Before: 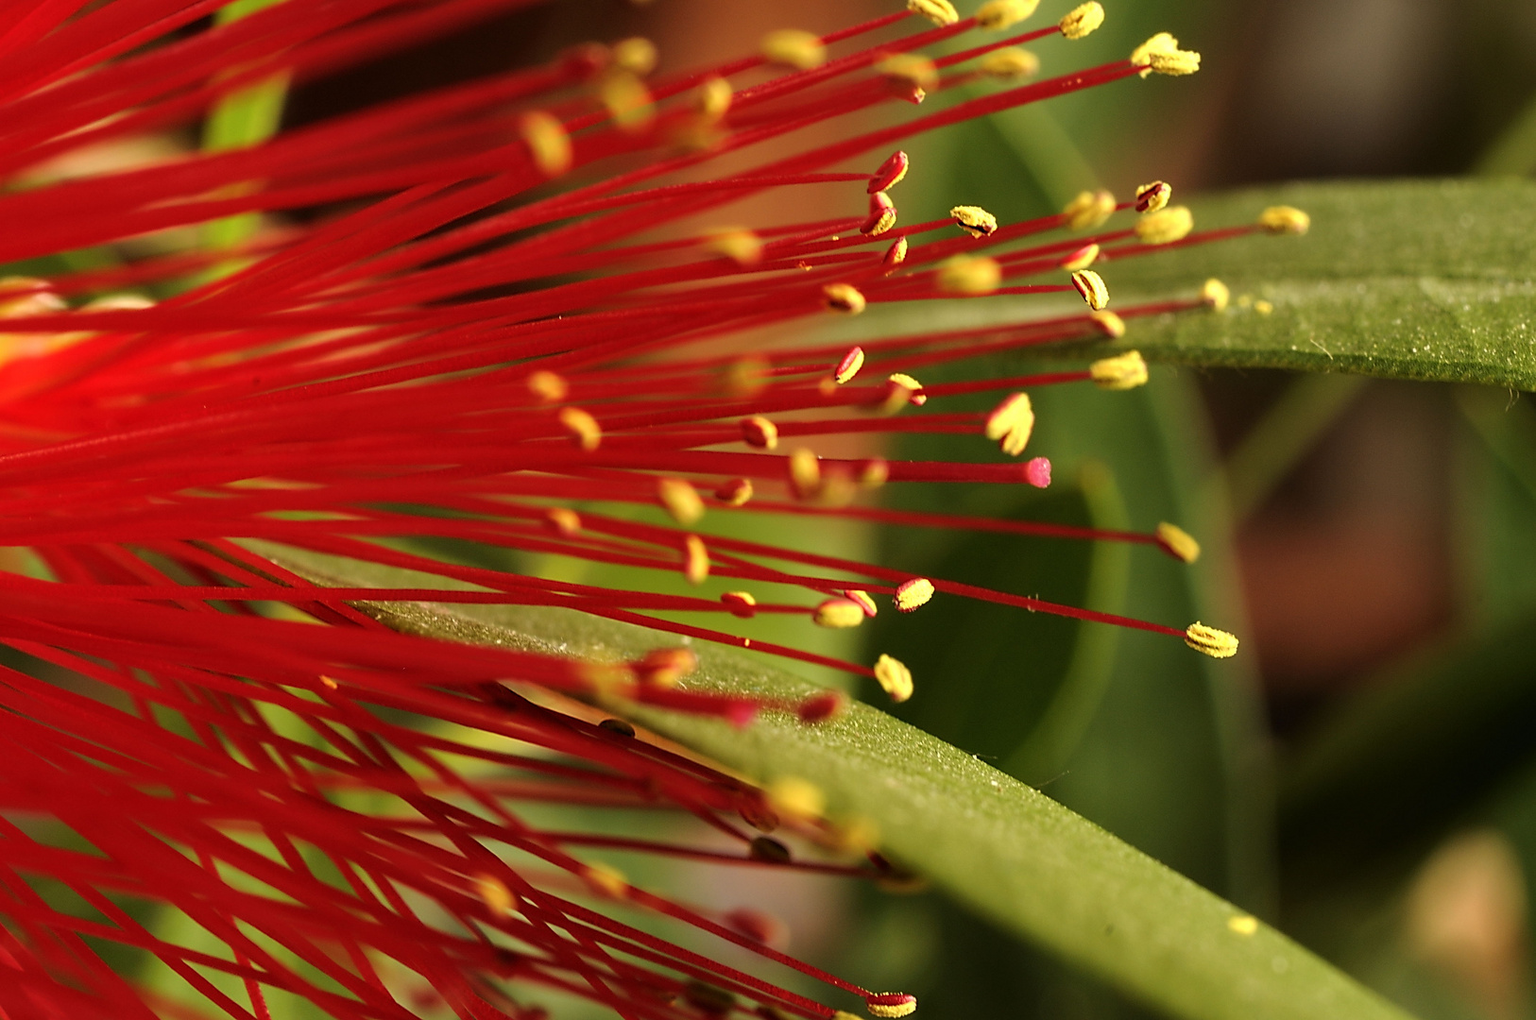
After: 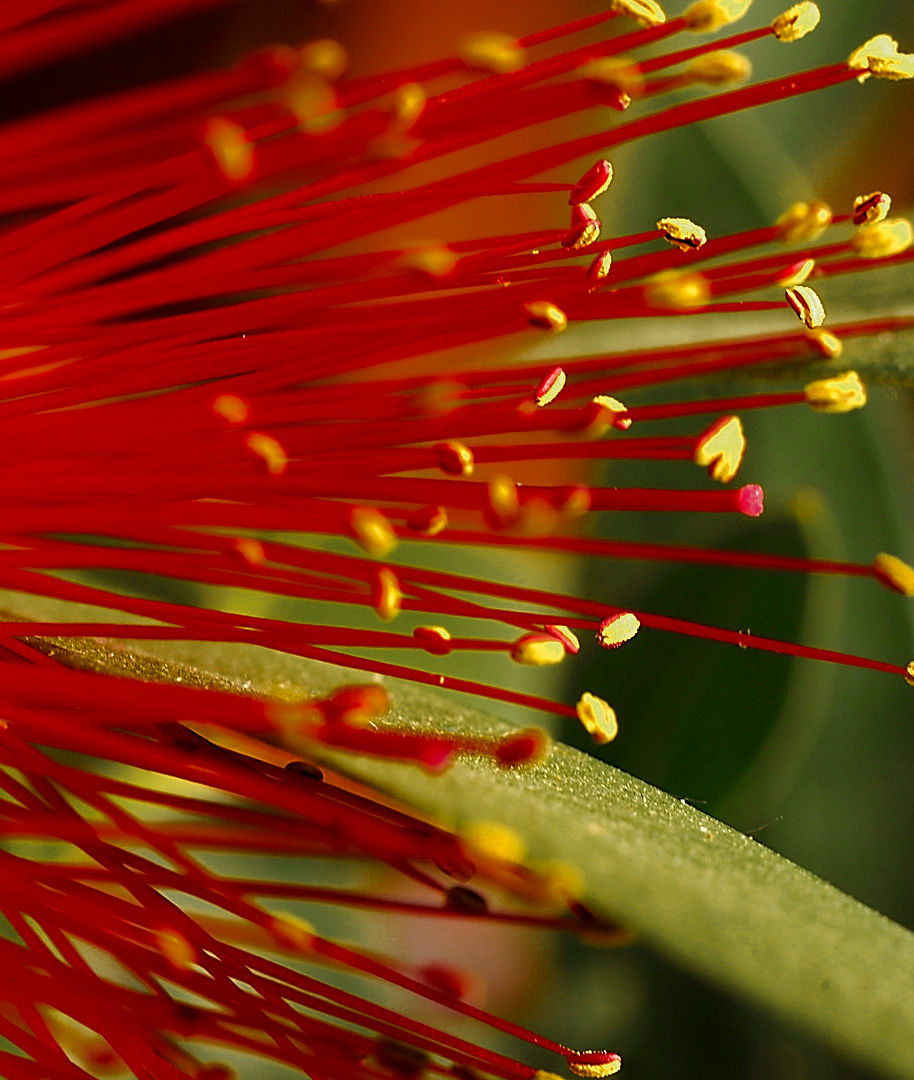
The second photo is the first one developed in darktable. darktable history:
sharpen: on, module defaults
color zones: curves: ch0 [(0.11, 0.396) (0.195, 0.36) (0.25, 0.5) (0.303, 0.412) (0.357, 0.544) (0.75, 0.5) (0.967, 0.328)]; ch1 [(0, 0.468) (0.112, 0.512) (0.202, 0.6) (0.25, 0.5) (0.307, 0.352) (0.357, 0.544) (0.75, 0.5) (0.963, 0.524)]
crop: left 21.496%, right 22.254%
